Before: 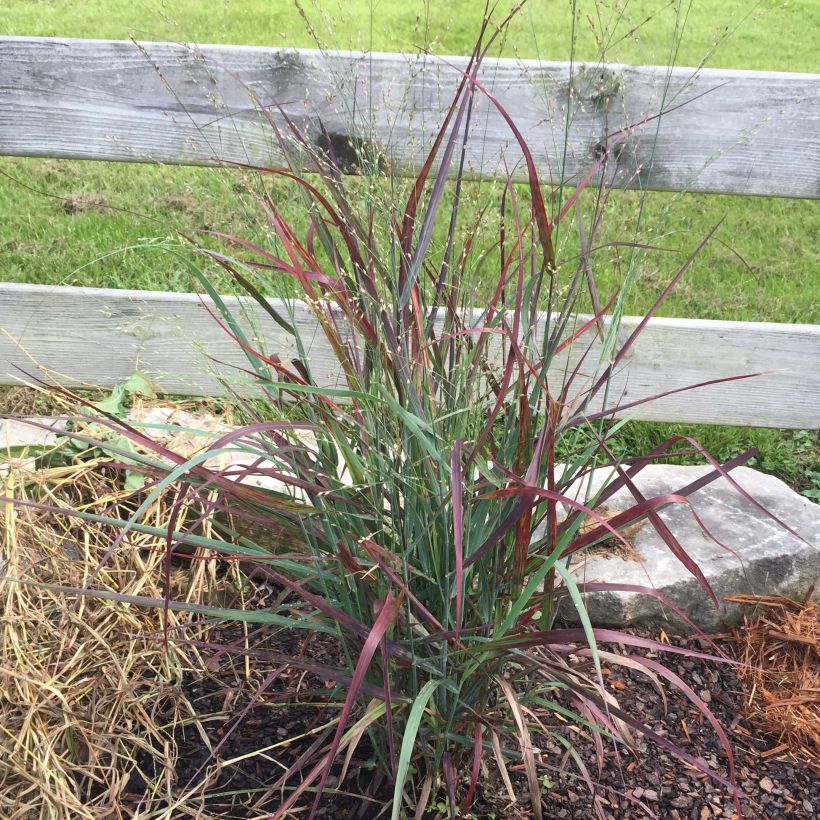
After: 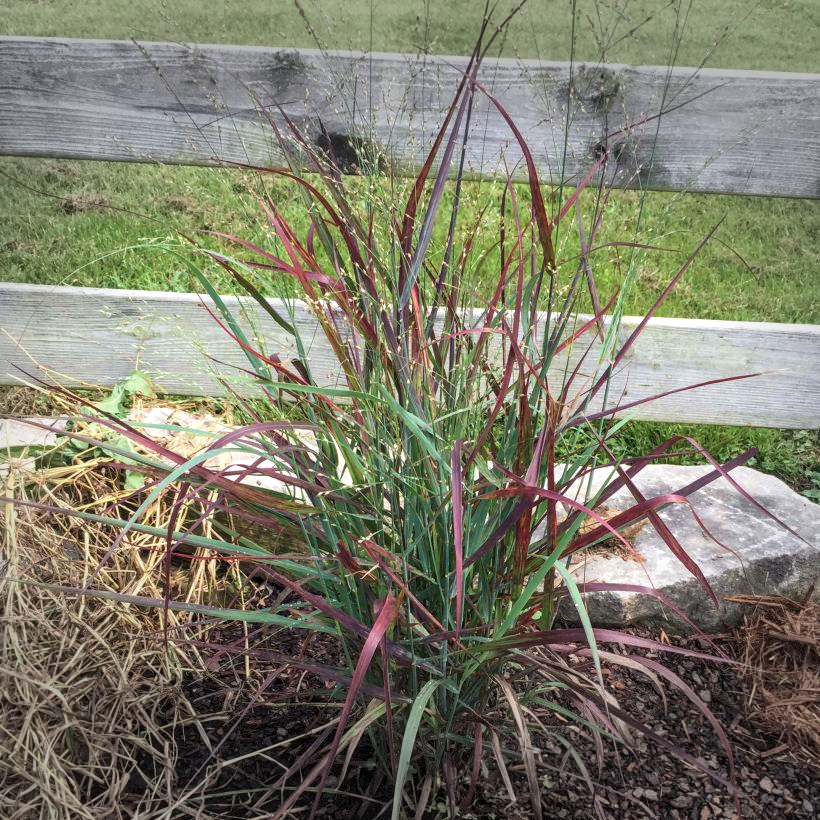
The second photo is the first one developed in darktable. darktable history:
local contrast: detail 130%
vignetting: fall-off start 79.59%, width/height ratio 1.329, unbound false
velvia: on, module defaults
